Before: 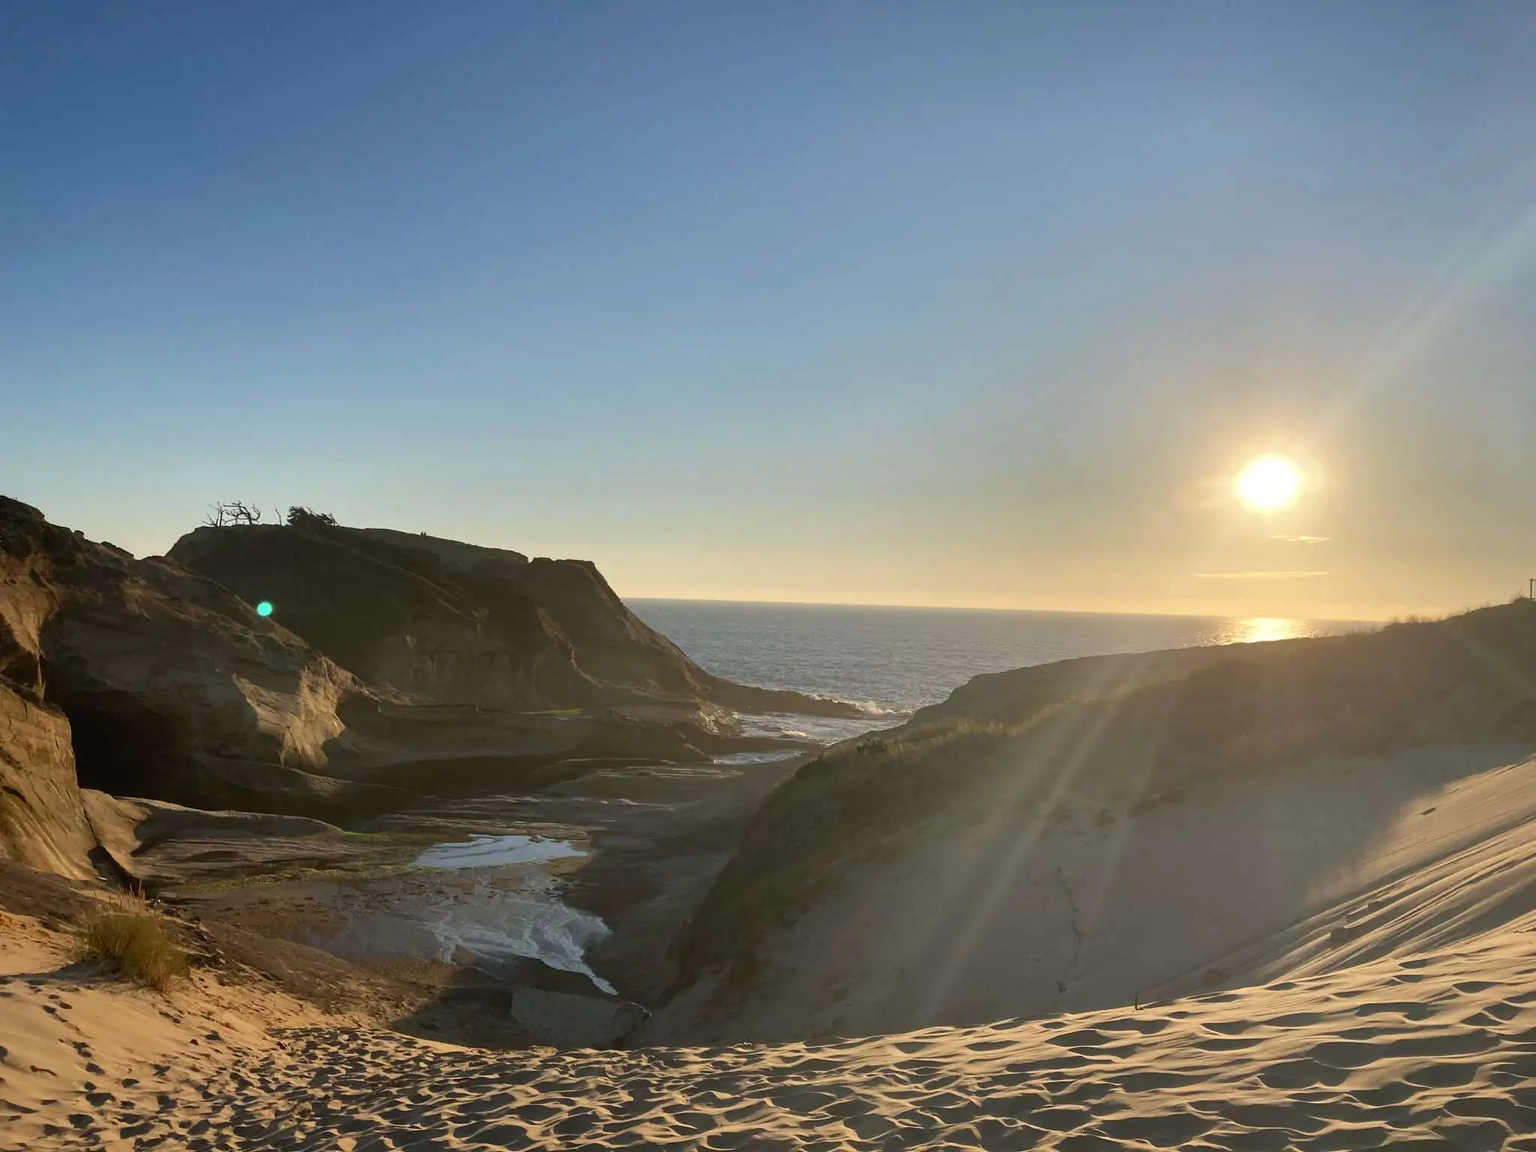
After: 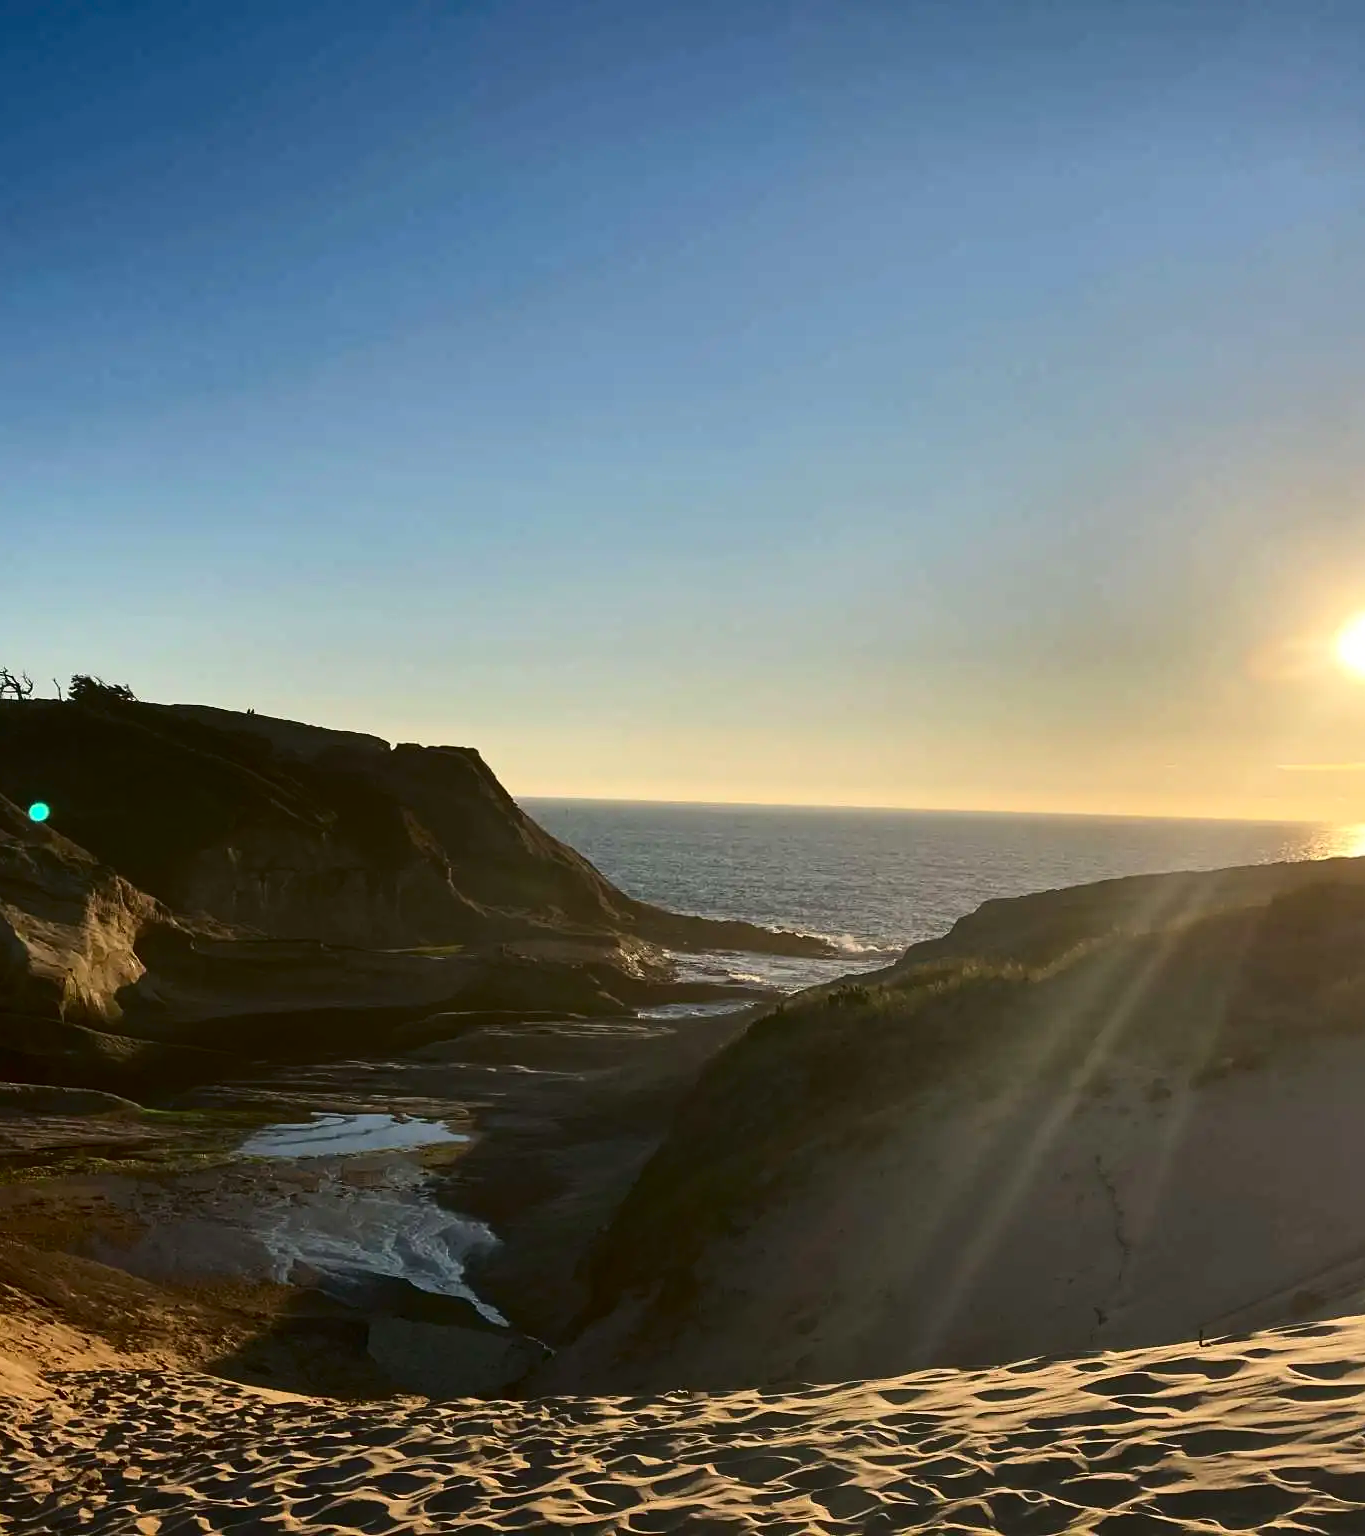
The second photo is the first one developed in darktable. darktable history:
contrast brightness saturation: contrast 0.21, brightness -0.112, saturation 0.214
crop and rotate: left 15.37%, right 17.977%
sharpen: amount 0.2
